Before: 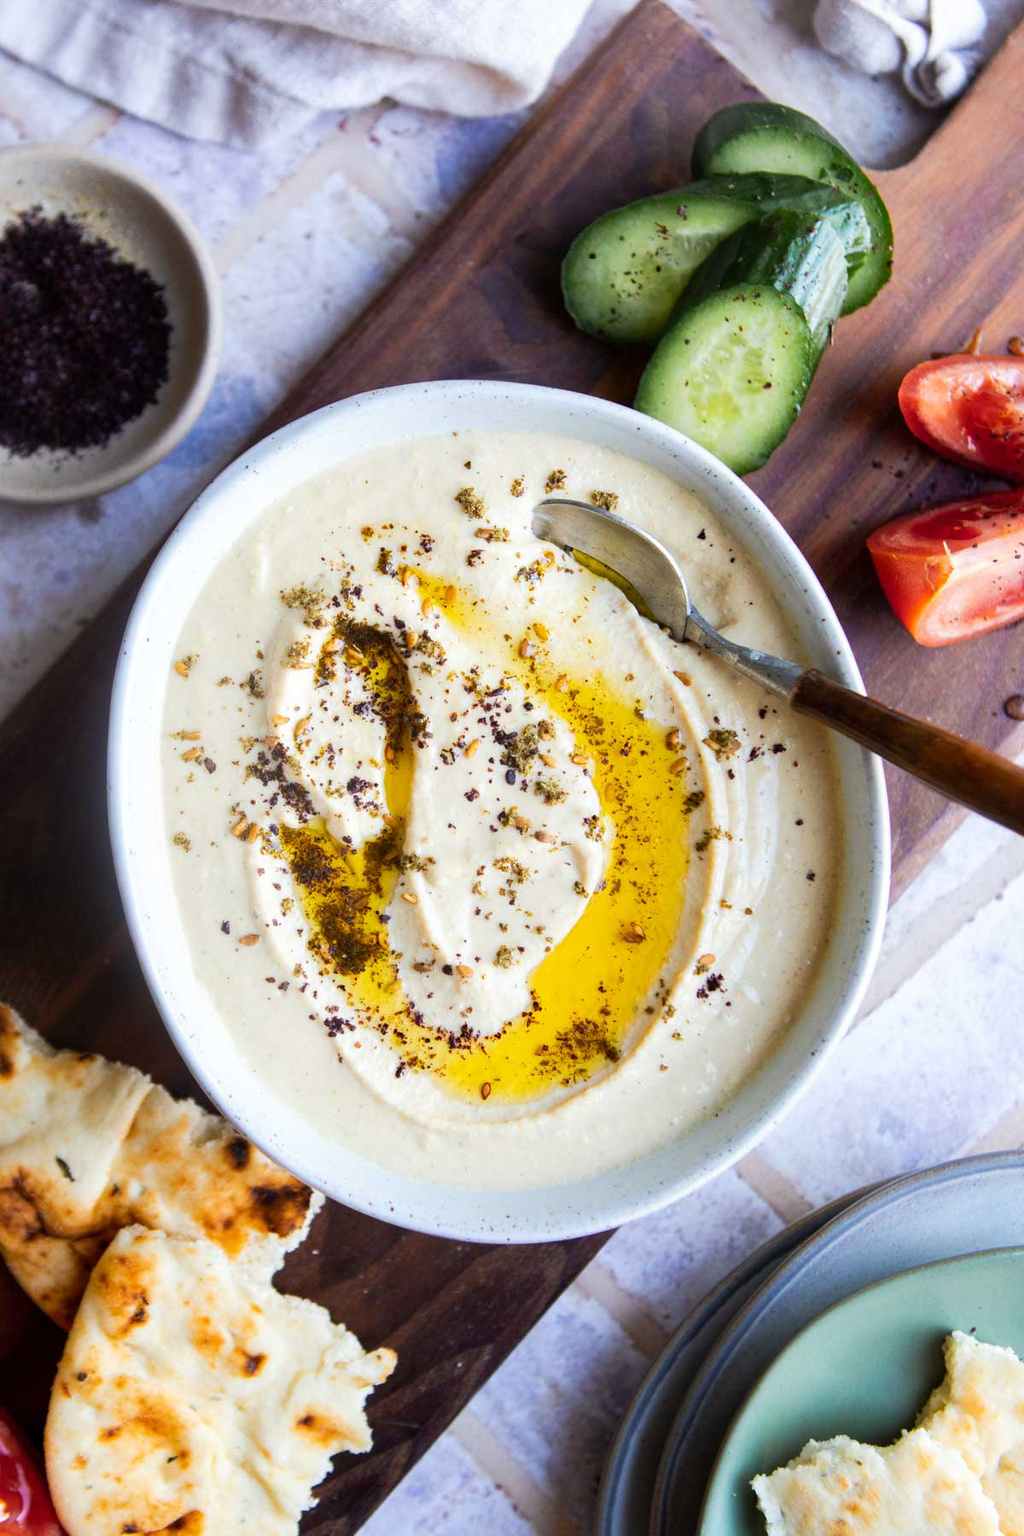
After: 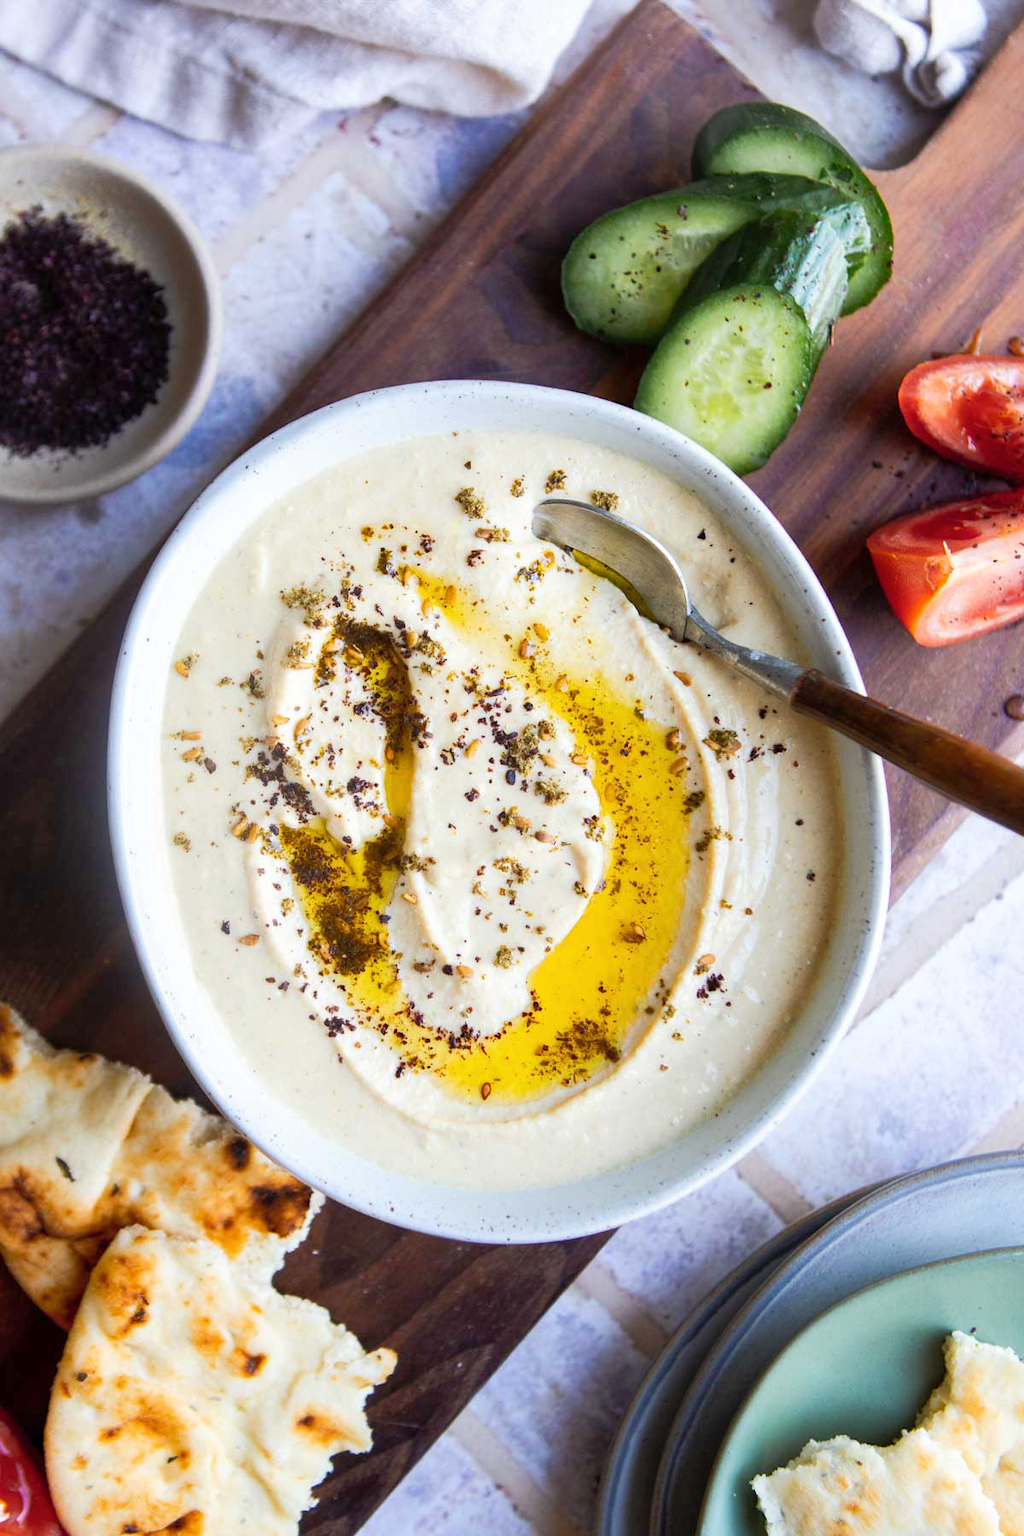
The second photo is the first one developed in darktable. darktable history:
shadows and highlights: shadows 43.06, highlights 6.94
contrast brightness saturation: contrast 0.05
